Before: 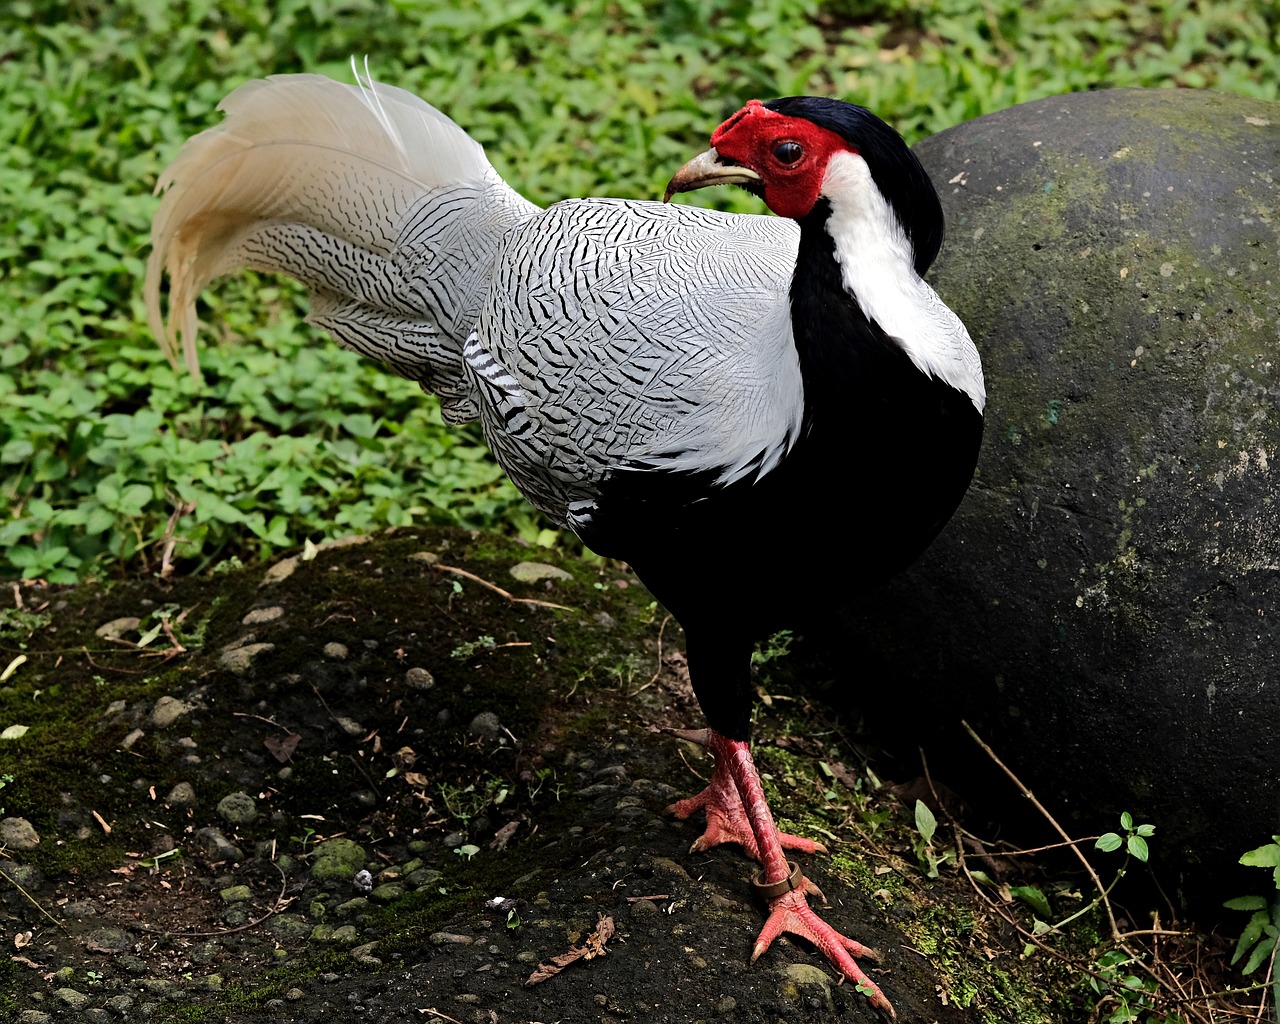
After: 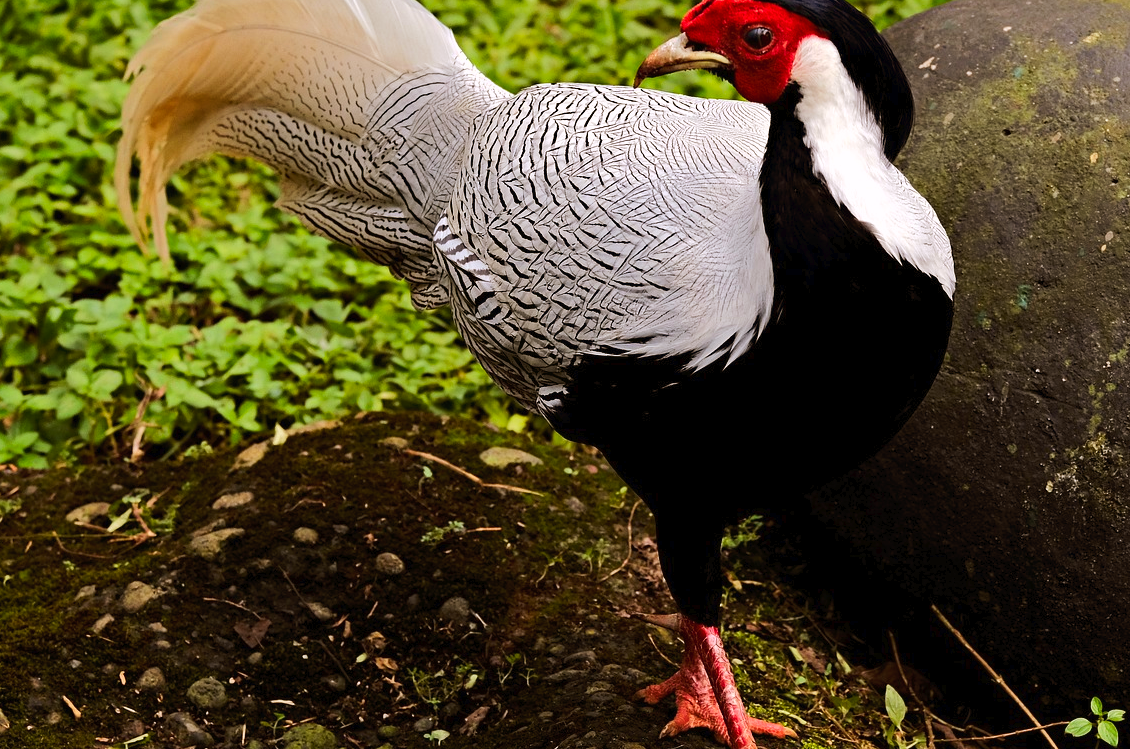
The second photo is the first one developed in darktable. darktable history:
tone curve: curves: ch0 [(0, 0) (0.003, 0.014) (0.011, 0.019) (0.025, 0.028) (0.044, 0.044) (0.069, 0.069) (0.1, 0.1) (0.136, 0.131) (0.177, 0.168) (0.224, 0.206) (0.277, 0.255) (0.335, 0.309) (0.399, 0.374) (0.468, 0.452) (0.543, 0.535) (0.623, 0.623) (0.709, 0.72) (0.801, 0.815) (0.898, 0.898) (1, 1)], preserve colors none
color balance rgb: power › luminance 9.876%, power › chroma 2.816%, power › hue 59.62°, highlights gain › chroma 2.02%, highlights gain › hue 293.35°, linear chroma grading › global chroma 14.826%, perceptual saturation grading › global saturation 0.952%
crop and rotate: left 2.412%, top 11.231%, right 9.232%, bottom 15.605%
